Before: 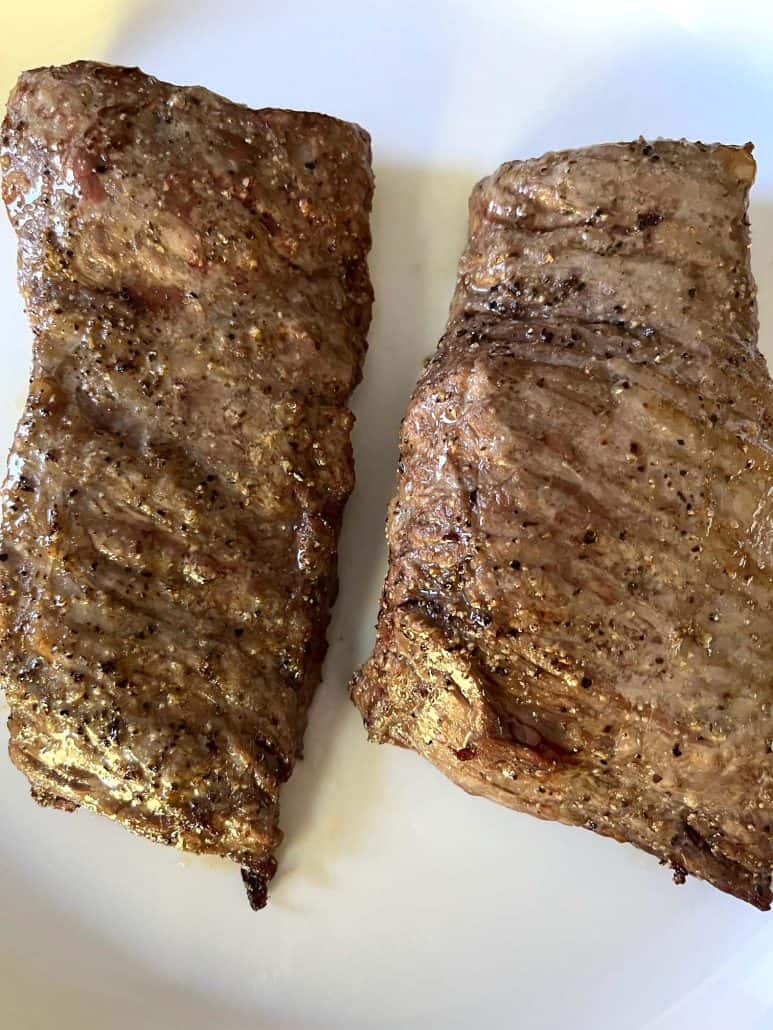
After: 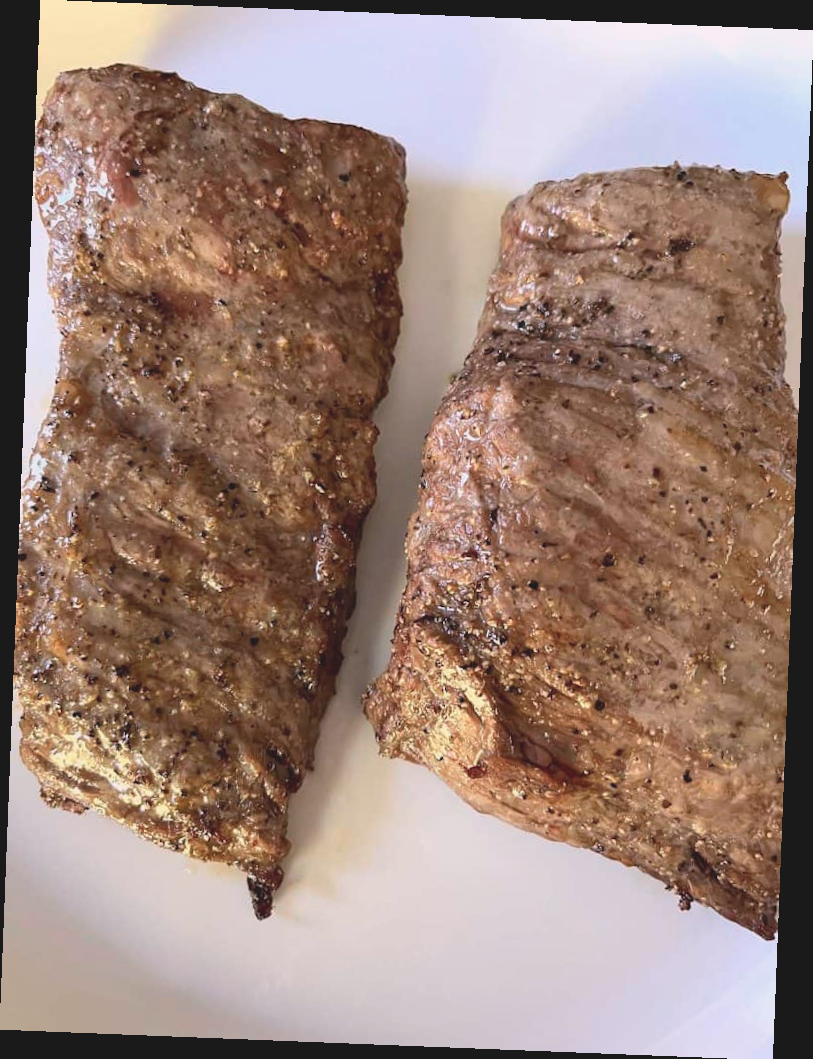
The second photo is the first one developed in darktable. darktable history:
rotate and perspective: rotation 2.27°, automatic cropping off
color calibration: x 0.372, y 0.386, temperature 4283.97 K
white balance: red 1.127, blue 0.943
contrast brightness saturation: contrast -0.15, brightness 0.05, saturation -0.12
